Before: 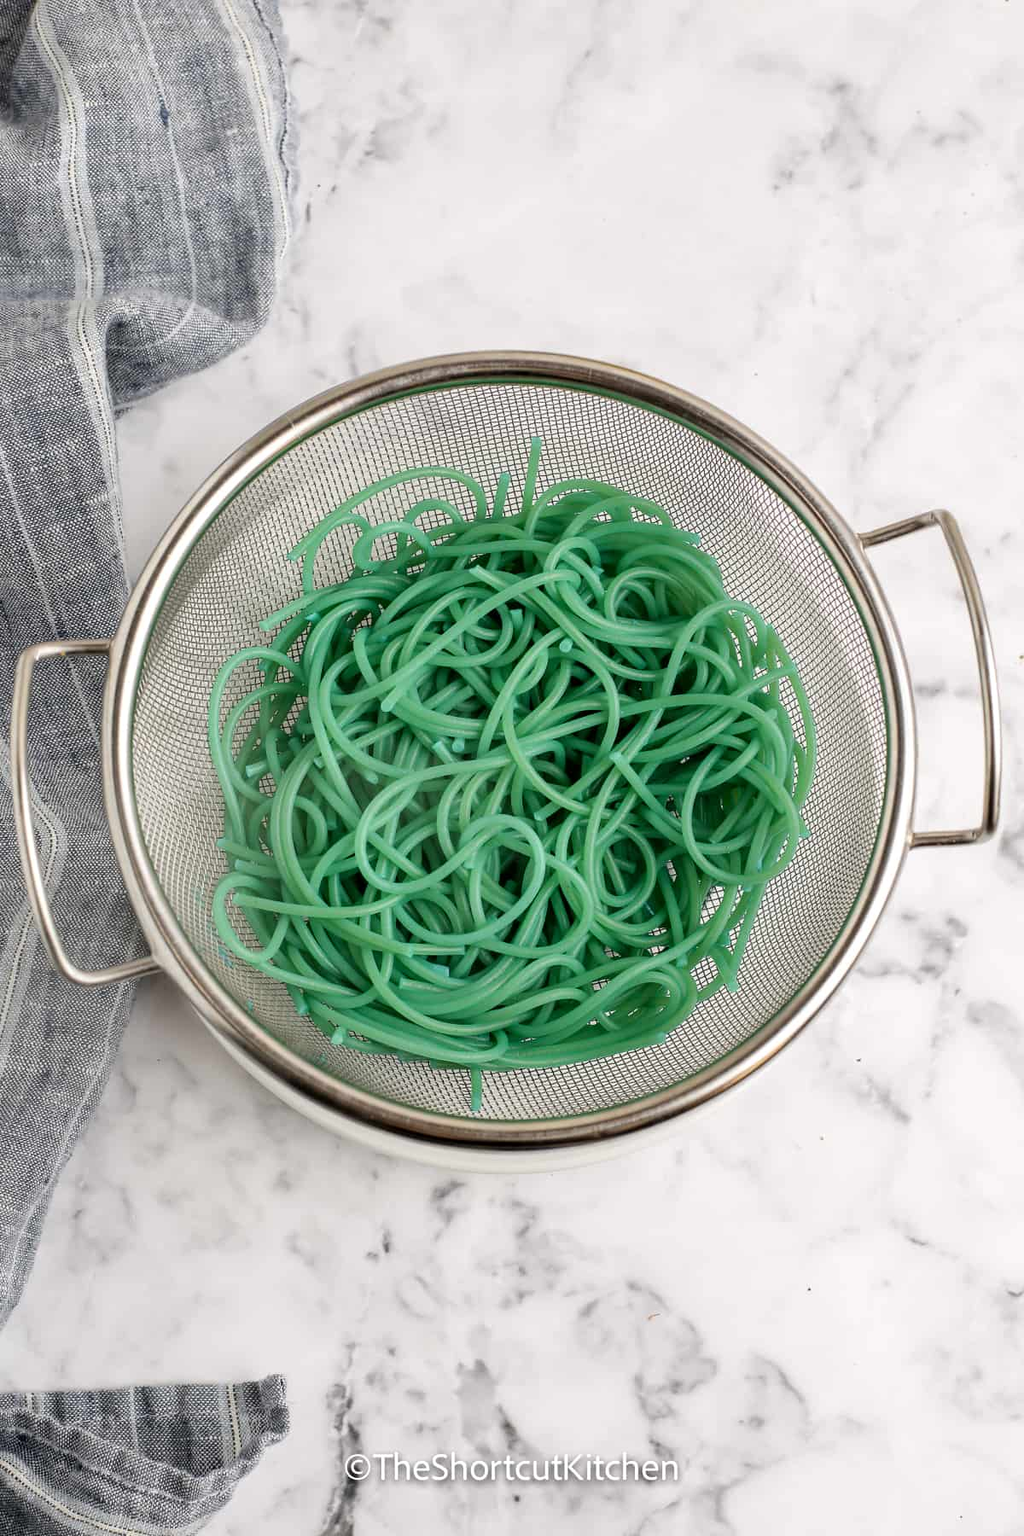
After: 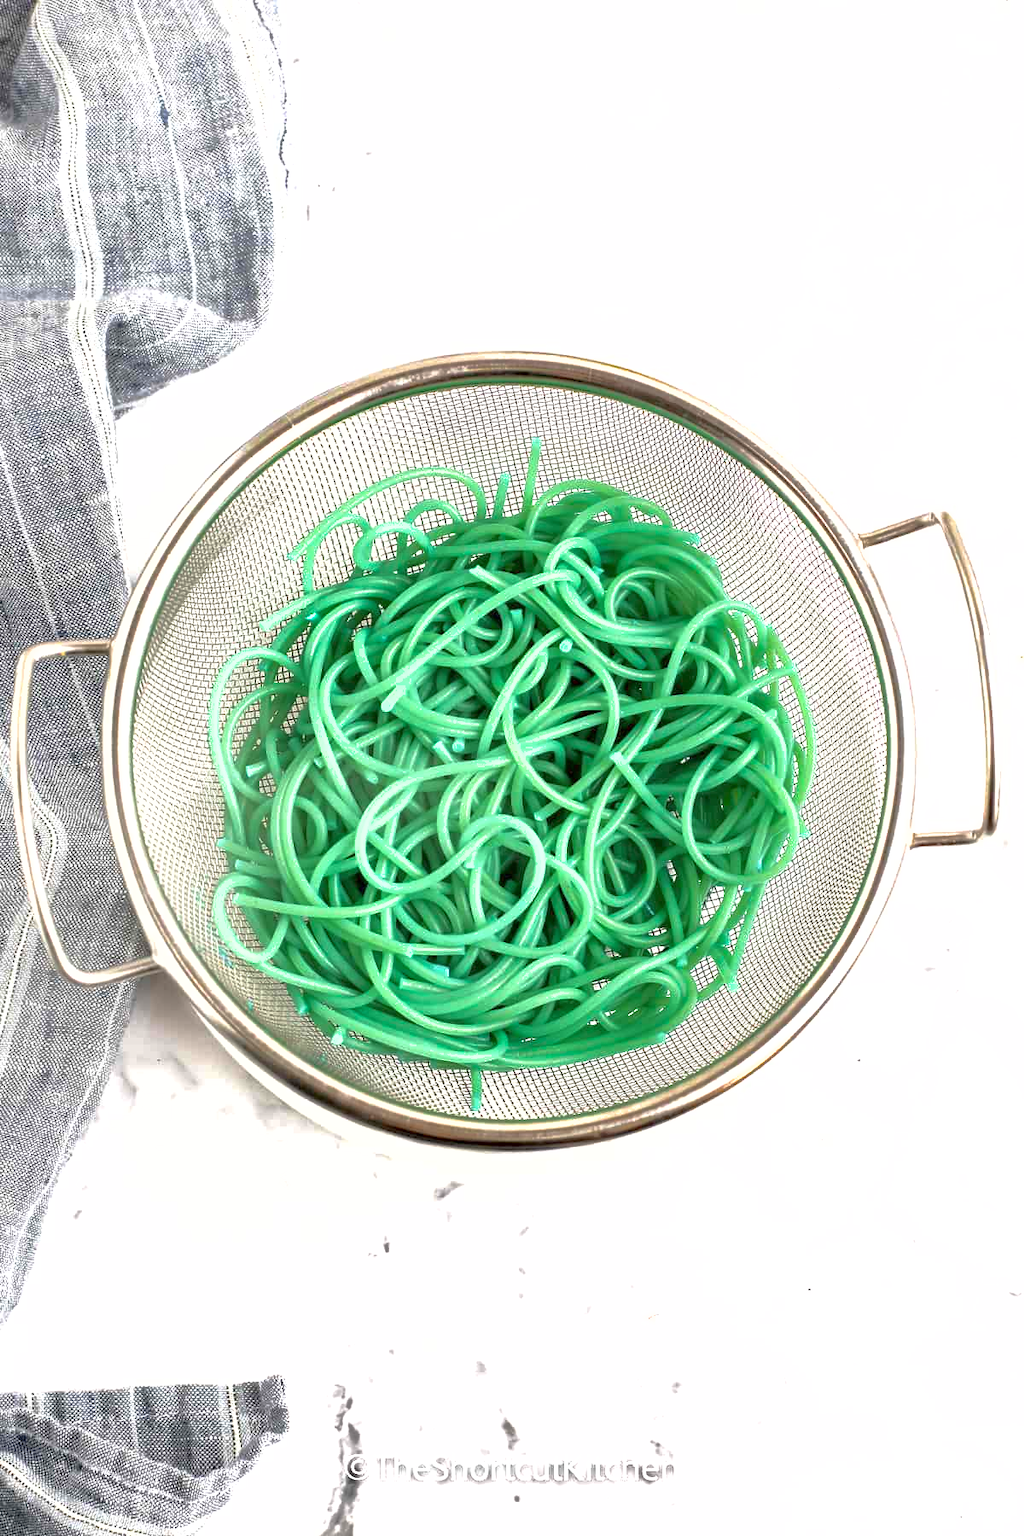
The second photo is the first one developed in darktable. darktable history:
exposure: exposure 1.223 EV, compensate highlight preservation false
shadows and highlights: on, module defaults
